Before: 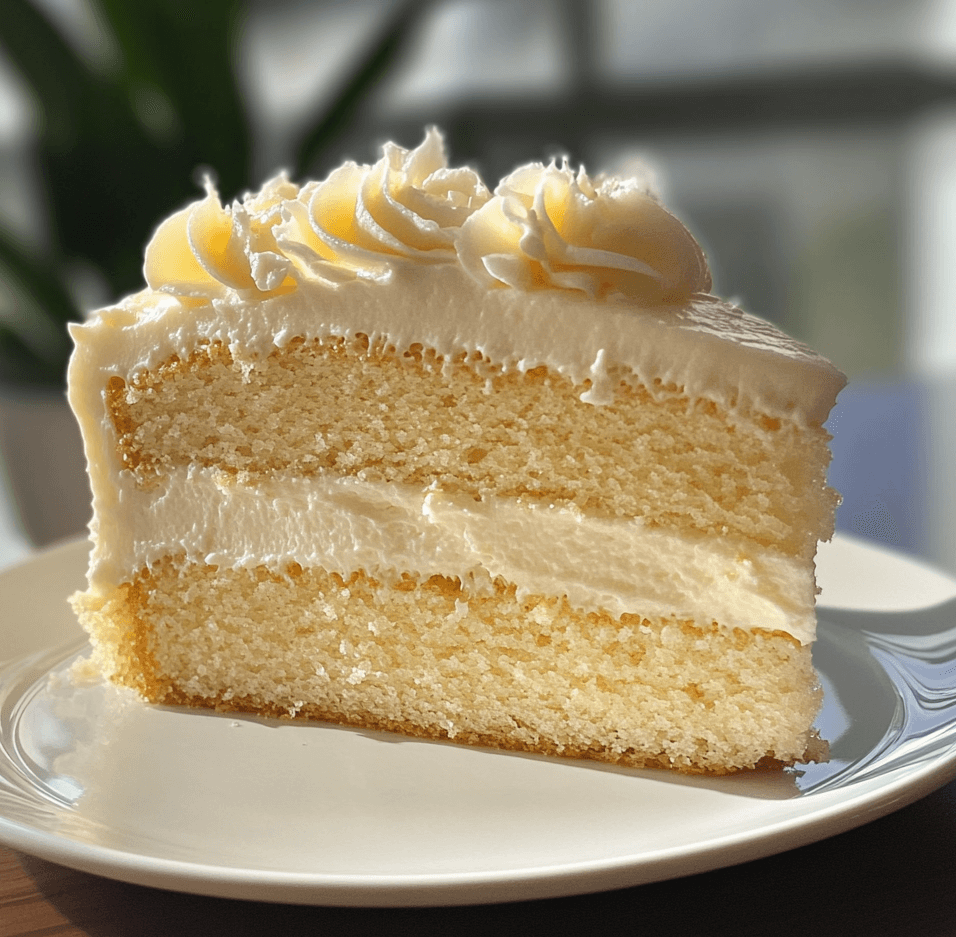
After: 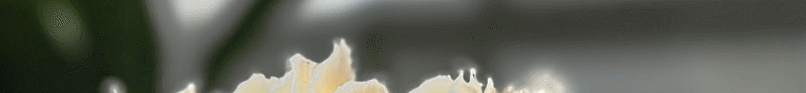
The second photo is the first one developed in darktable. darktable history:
local contrast: highlights 0%, shadows 0%, detail 133%
crop and rotate: left 9.644%, top 9.491%, right 6.021%, bottom 80.509%
shadows and highlights: shadows -21.3, highlights 100, soften with gaussian
sharpen: radius 1.864, amount 0.398, threshold 1.271
tone equalizer: -7 EV -0.63 EV, -6 EV 1 EV, -5 EV -0.45 EV, -4 EV 0.43 EV, -3 EV 0.41 EV, -2 EV 0.15 EV, -1 EV -0.15 EV, +0 EV -0.39 EV, smoothing diameter 25%, edges refinement/feathering 10, preserve details guided filter
